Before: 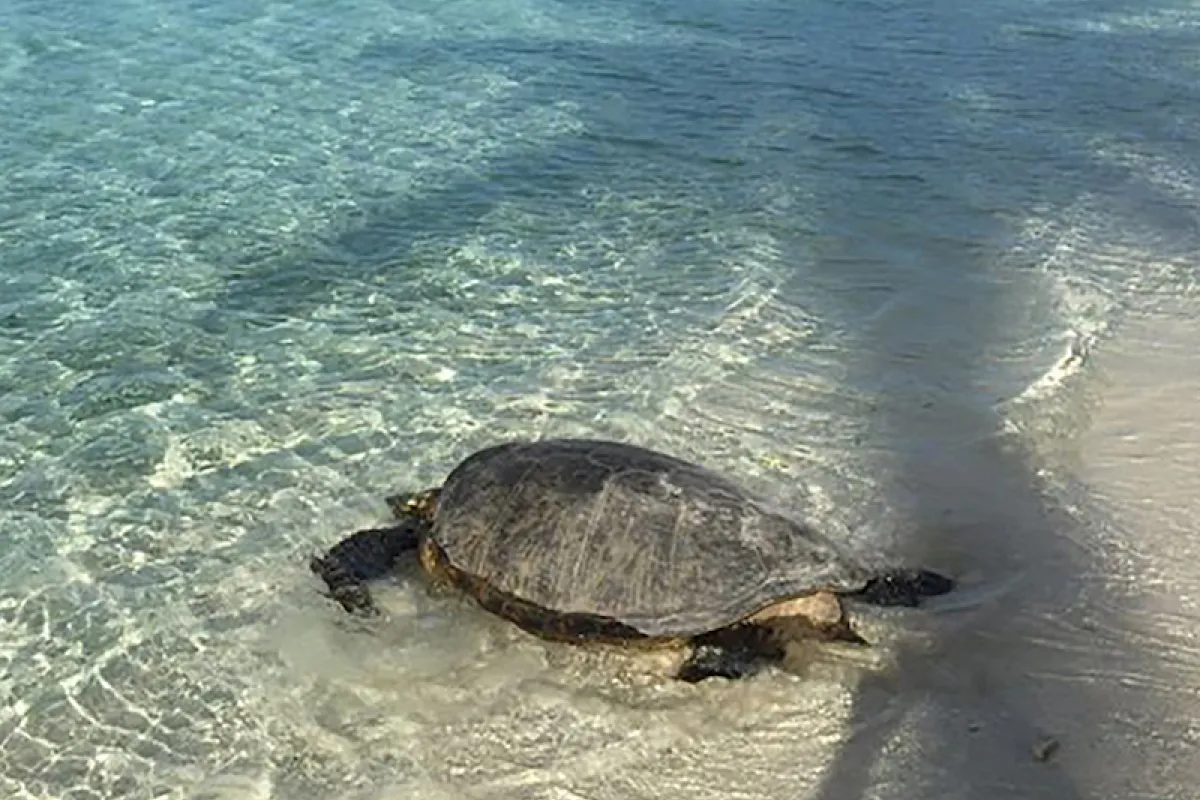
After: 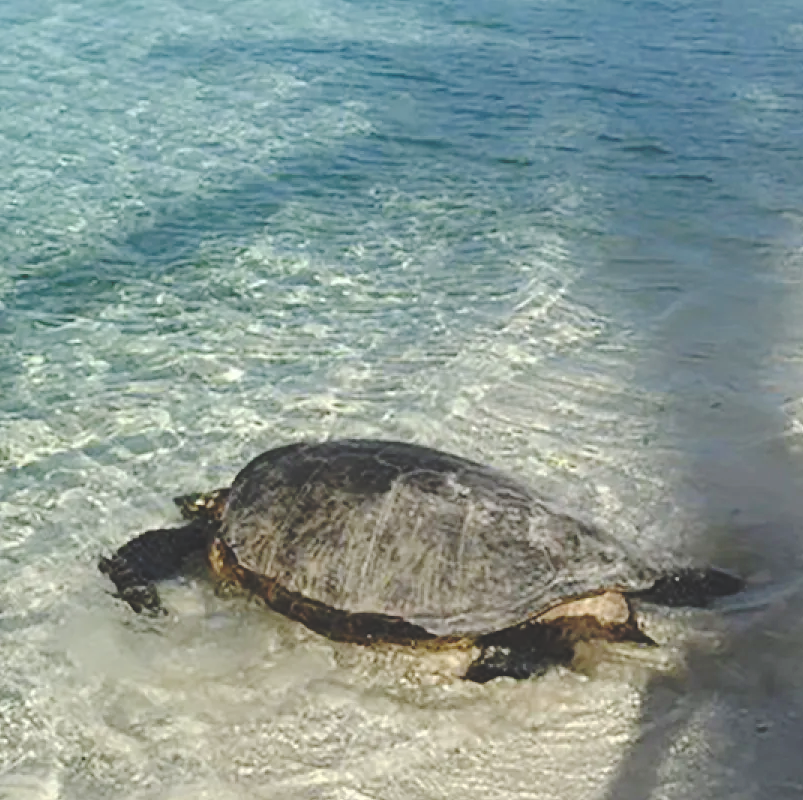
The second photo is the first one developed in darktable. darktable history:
crop and rotate: left 17.746%, right 15.298%
base curve: curves: ch0 [(0, 0.024) (0.055, 0.065) (0.121, 0.166) (0.236, 0.319) (0.693, 0.726) (1, 1)], preserve colors none
